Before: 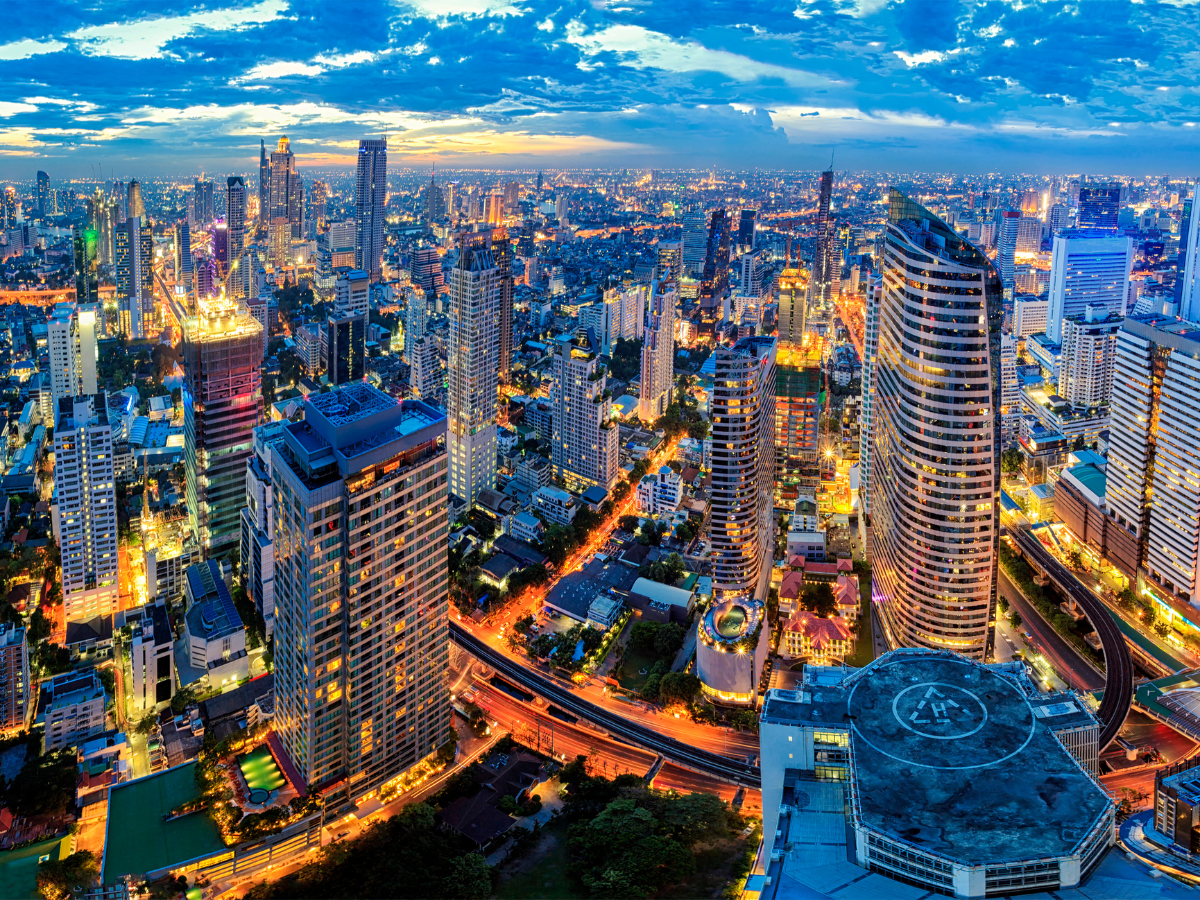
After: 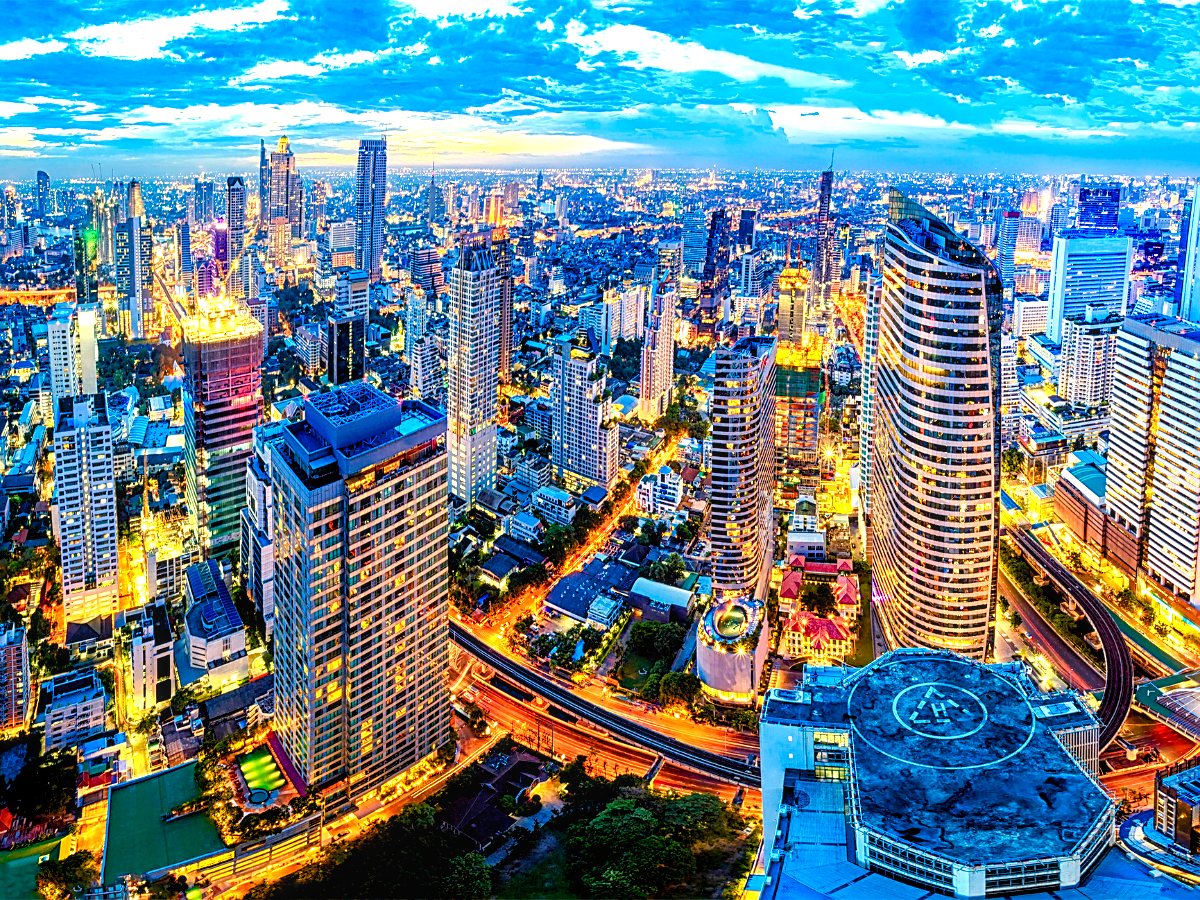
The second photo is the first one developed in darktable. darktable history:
exposure: exposure 1 EV, compensate highlight preservation false
color balance rgb: shadows lift › chroma 1%, shadows lift › hue 240.84°, highlights gain › chroma 2%, highlights gain › hue 73.2°, global offset › luminance -0.5%, perceptual saturation grading › global saturation 20%, perceptual saturation grading › highlights -25%, perceptual saturation grading › shadows 50%, global vibrance 25.26%
sharpen: on, module defaults
local contrast: on, module defaults
